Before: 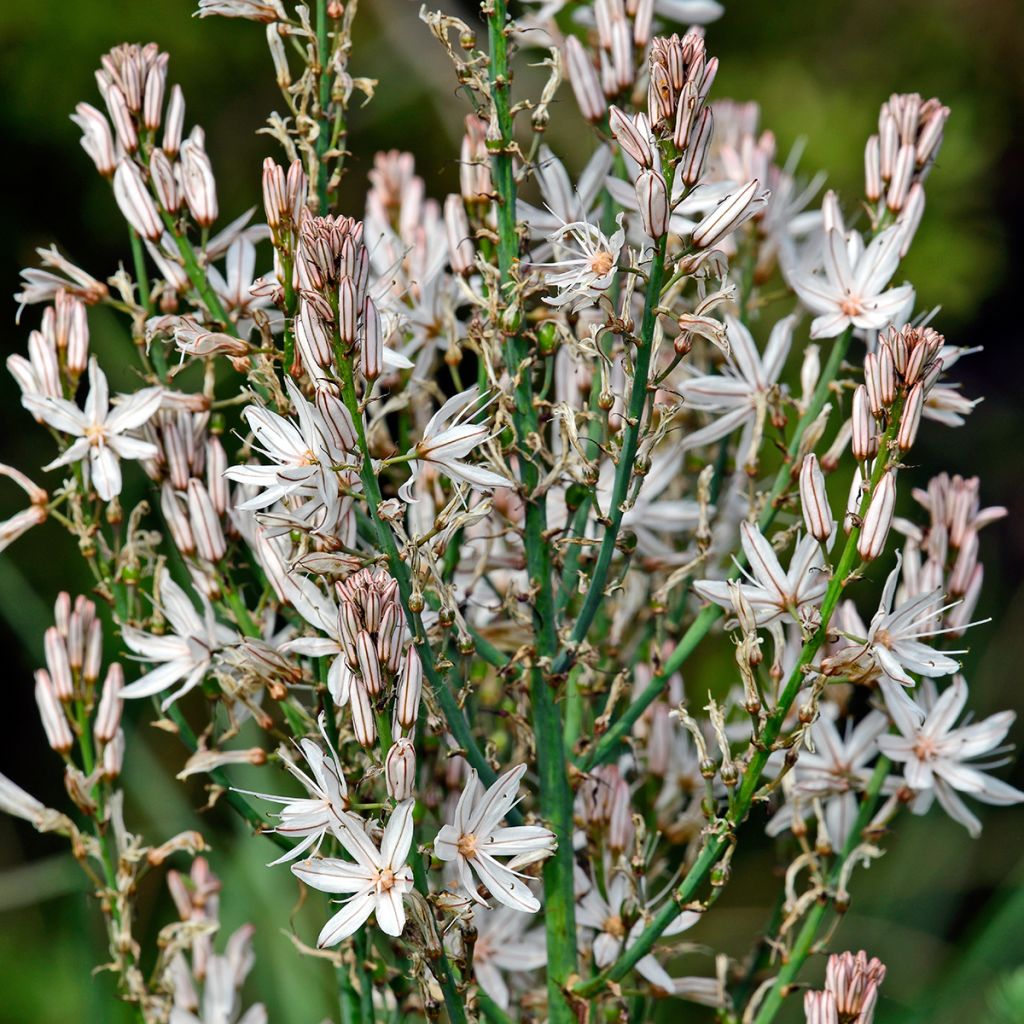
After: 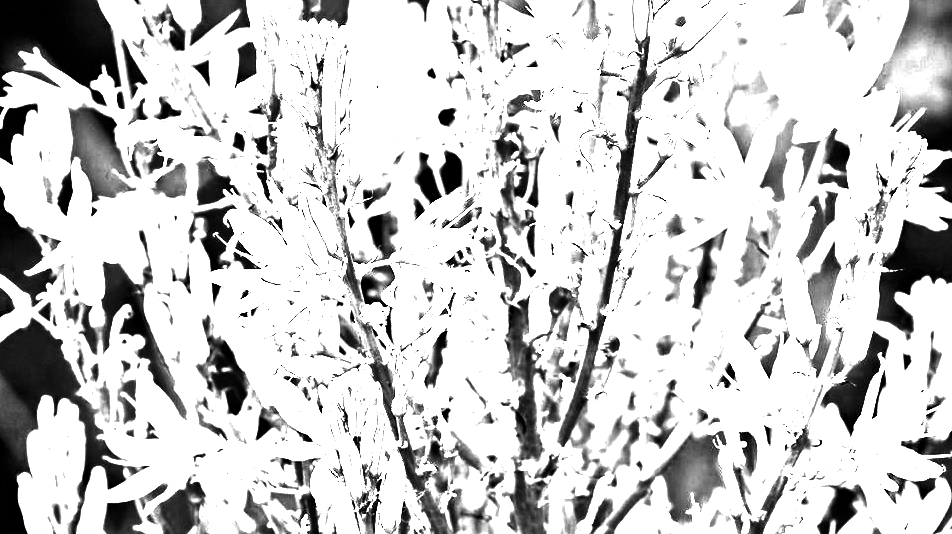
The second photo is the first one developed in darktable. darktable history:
contrast brightness saturation: contrast -0.03, brightness -0.59, saturation -1
exposure: black level correction 0, exposure 1.2 EV, compensate highlight preservation false
white balance: red 4.26, blue 1.802
haze removal: compatibility mode true, adaptive false
crop: left 1.744%, top 19.225%, right 5.069%, bottom 28.357%
